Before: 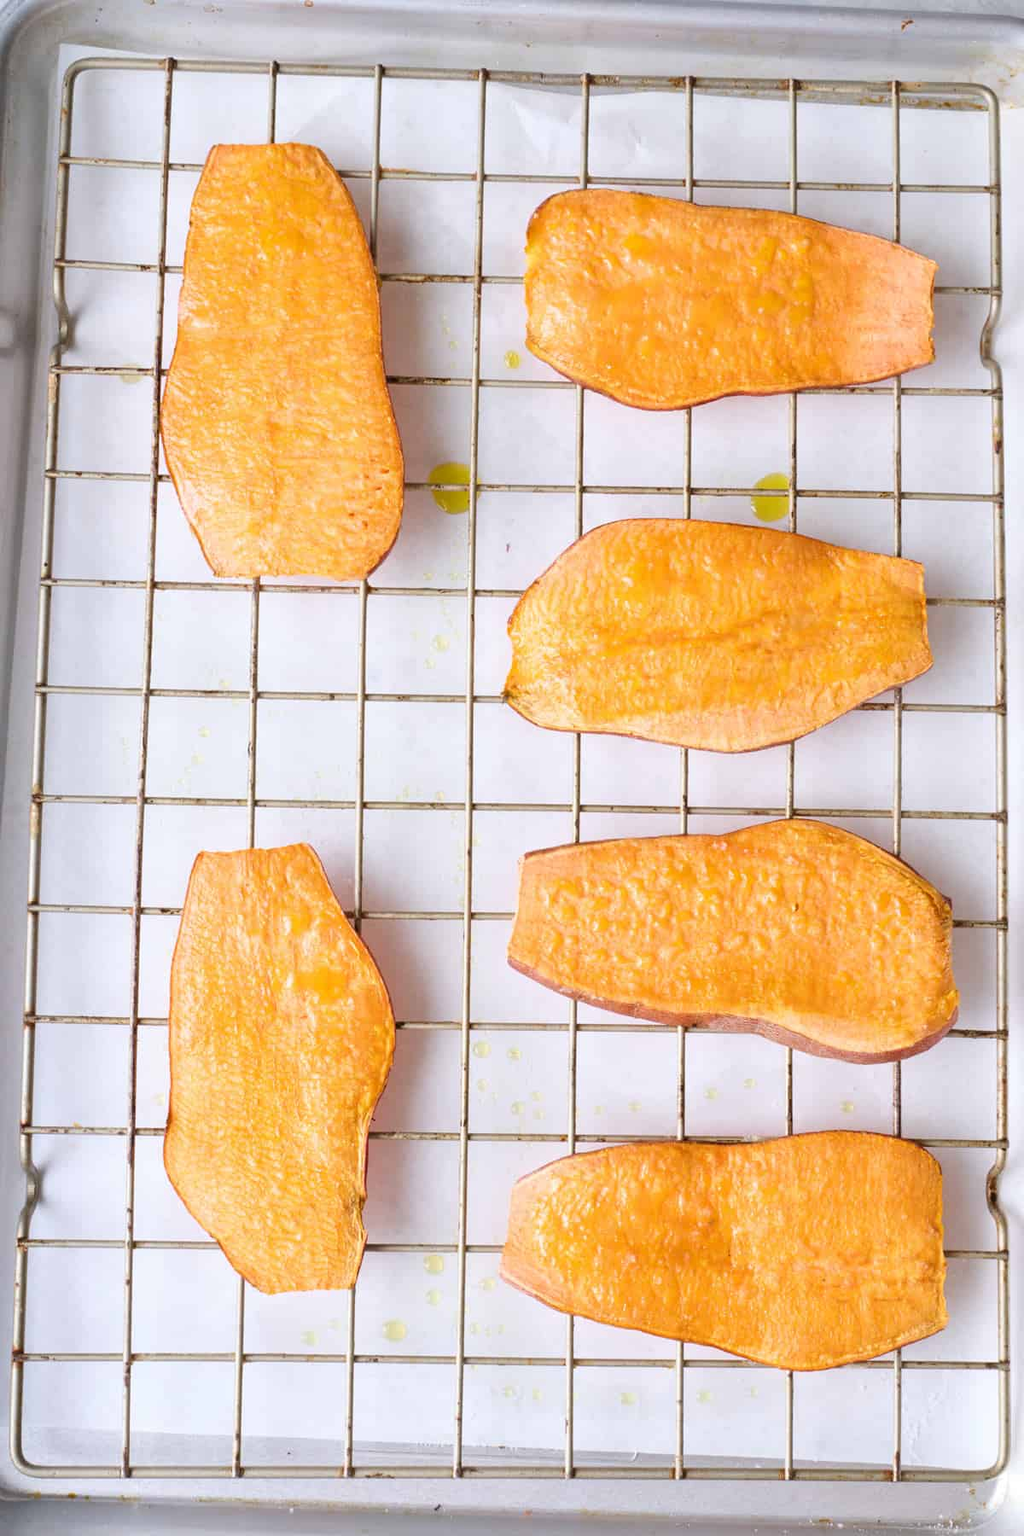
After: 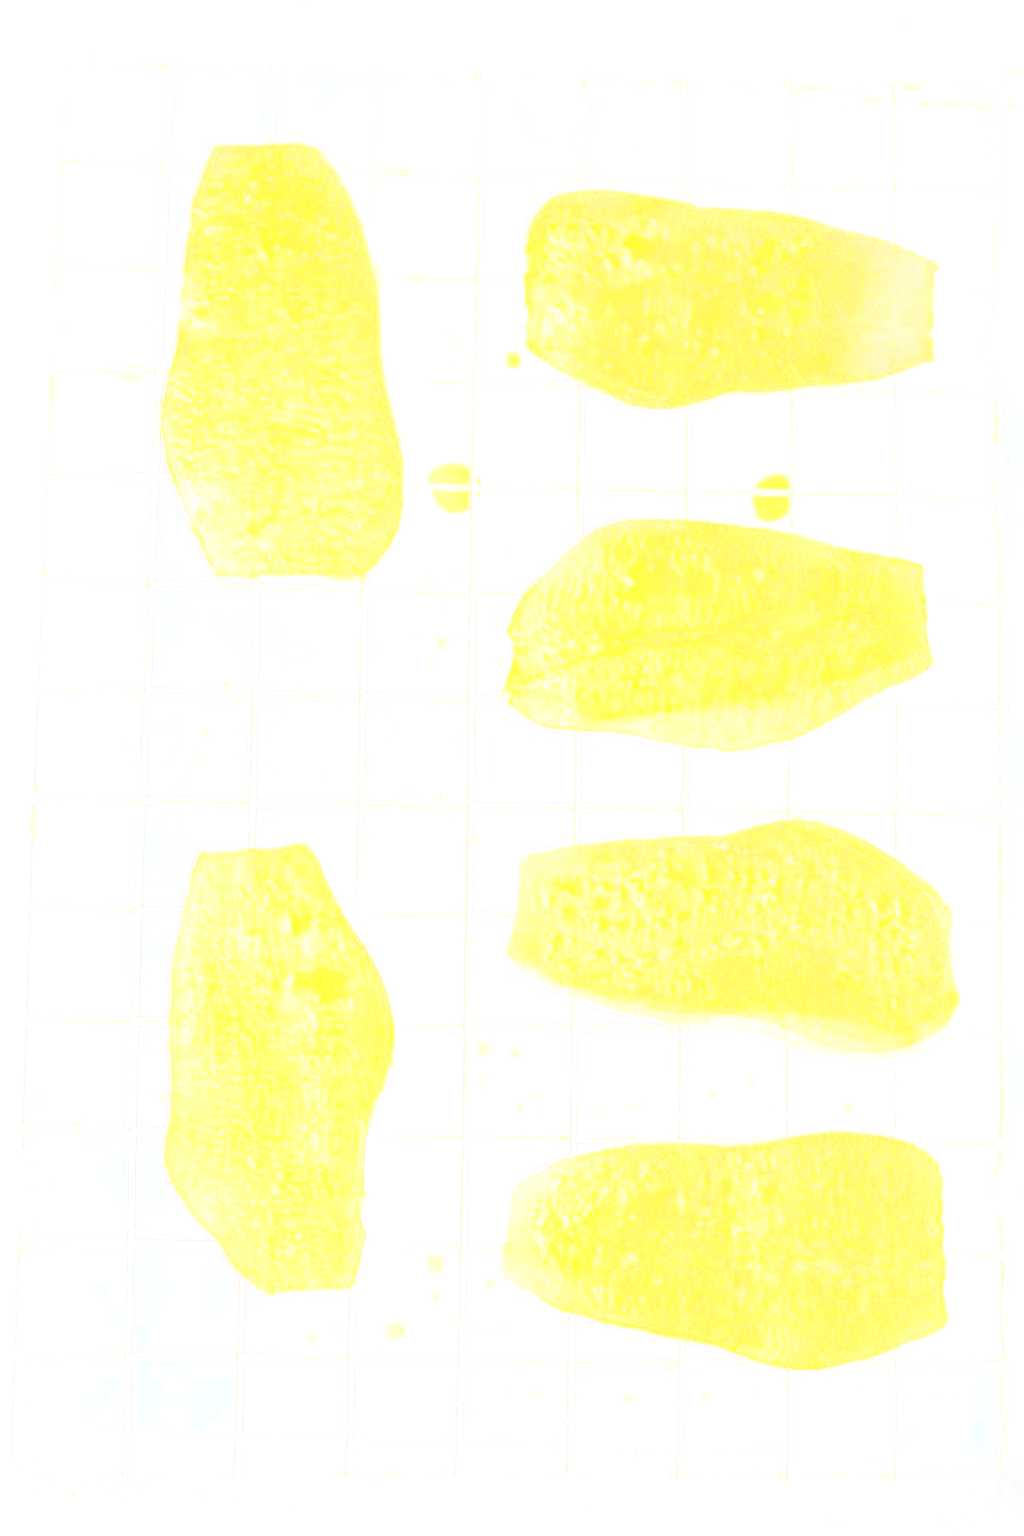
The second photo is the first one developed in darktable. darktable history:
bloom: size 70%, threshold 25%, strength 70%
sharpen: on, module defaults
local contrast: on, module defaults
contrast brightness saturation: brightness 0.09, saturation 0.19
